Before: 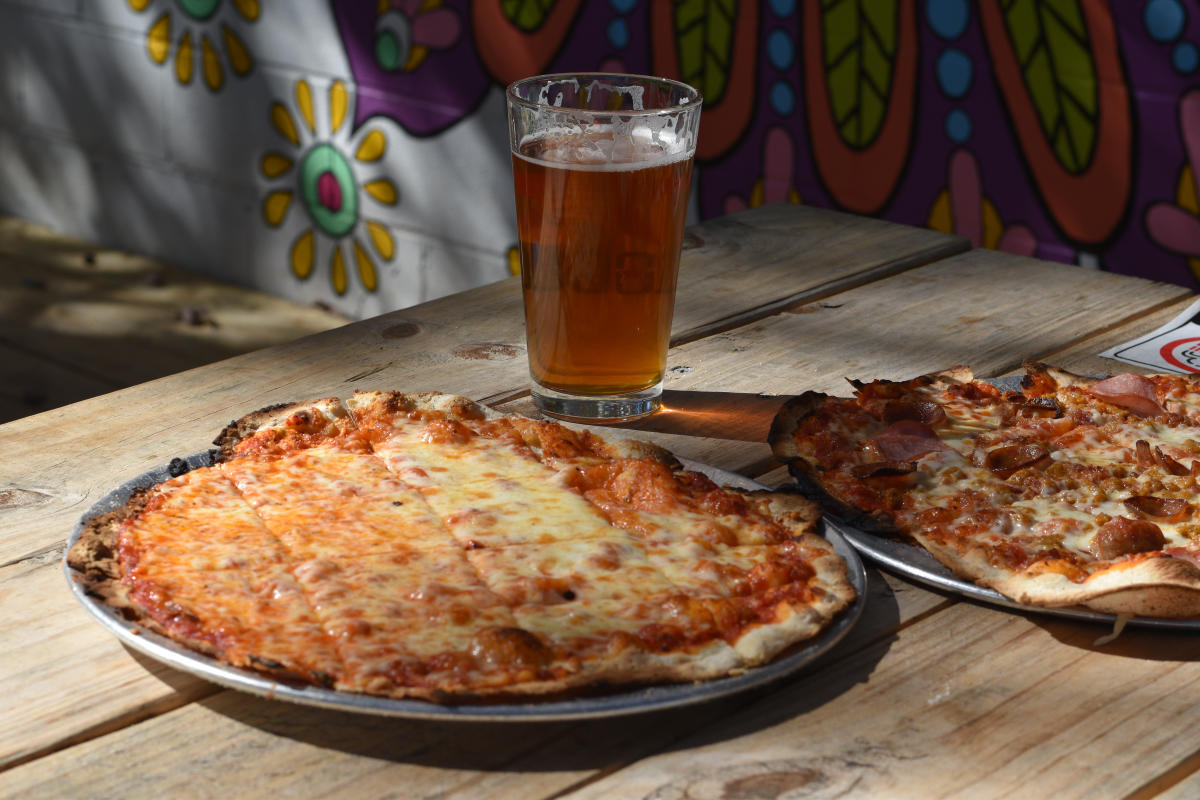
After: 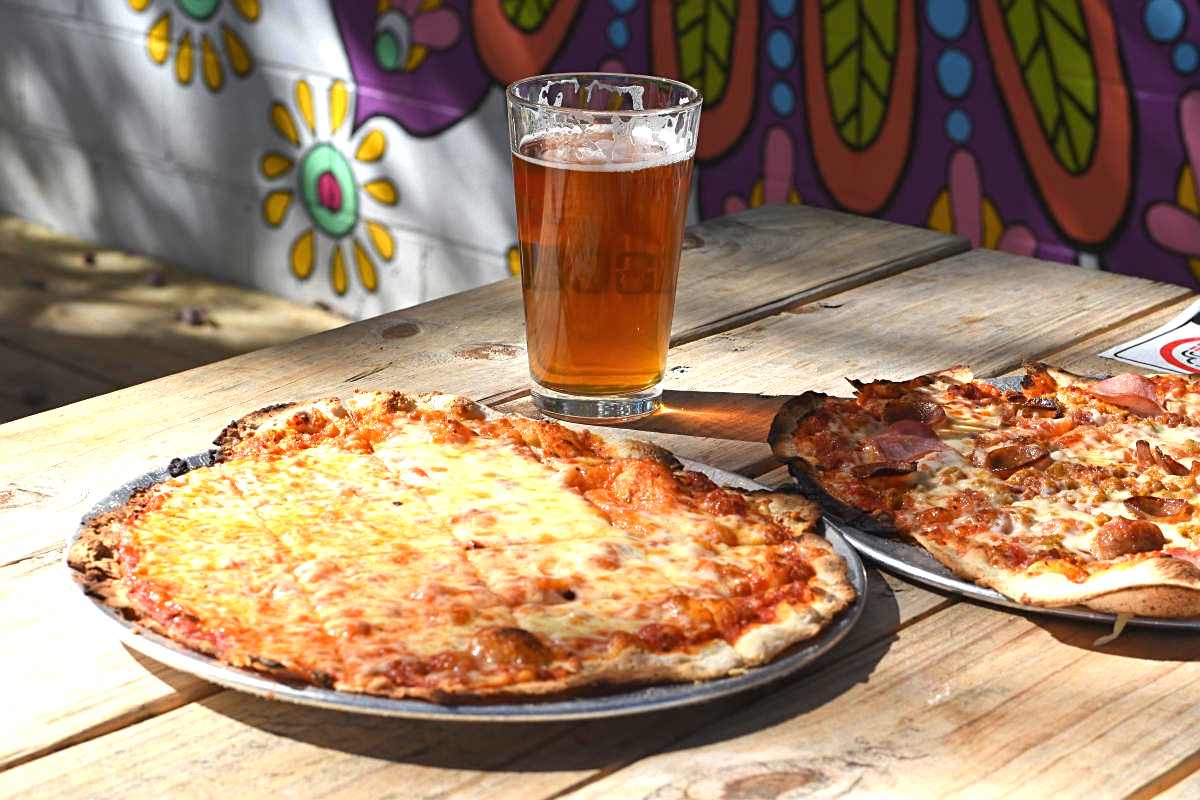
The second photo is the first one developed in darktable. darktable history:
sharpen: radius 2.167, amount 0.381, threshold 0
tone curve: curves: ch0 [(0, 0) (0.641, 0.691) (1, 1)]
exposure: black level correction 0, exposure 1.1 EV, compensate highlight preservation false
